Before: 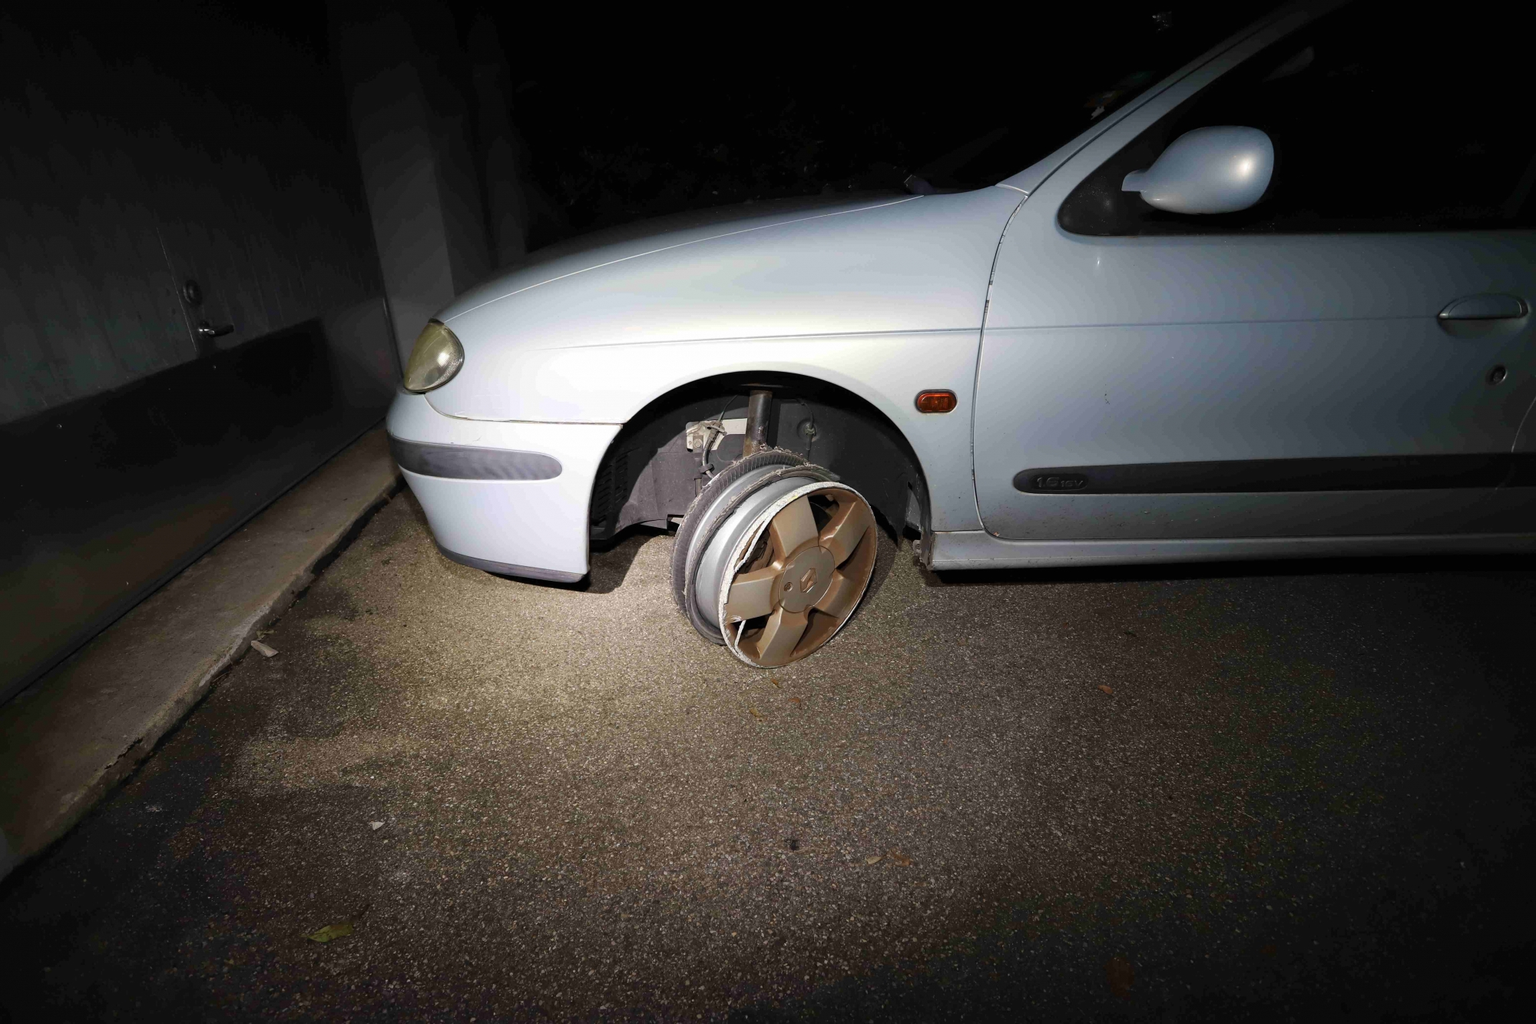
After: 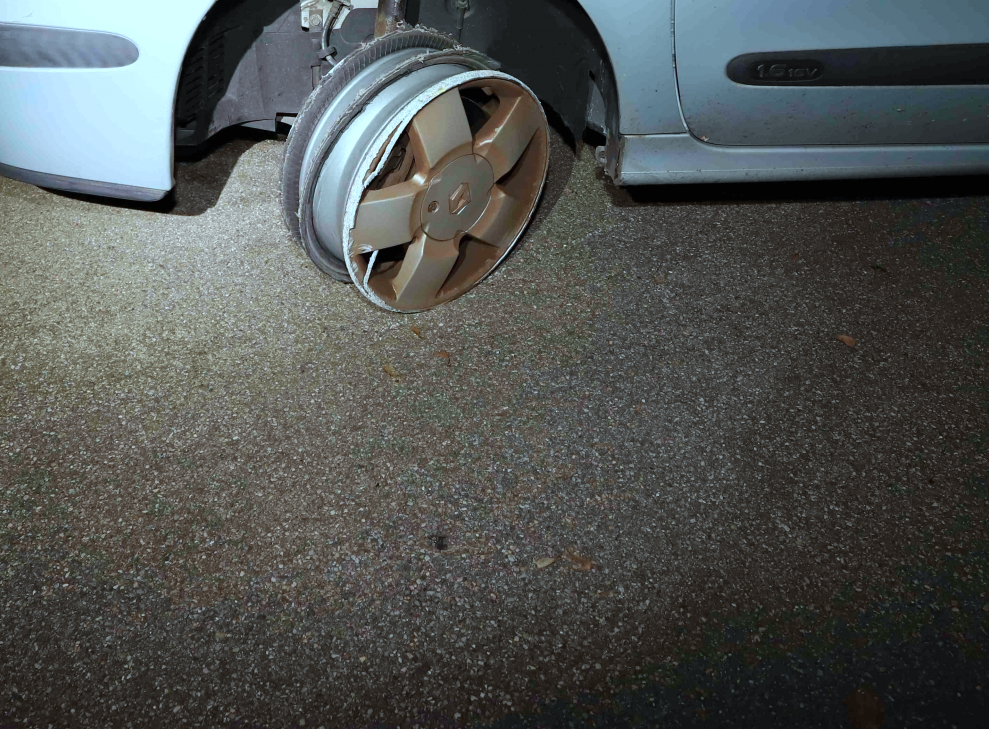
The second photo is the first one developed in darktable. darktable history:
crop: left 29.672%, top 41.786%, right 20.851%, bottom 3.487%
color correction: highlights a* -11.71, highlights b* -15.58
tone equalizer: on, module defaults
